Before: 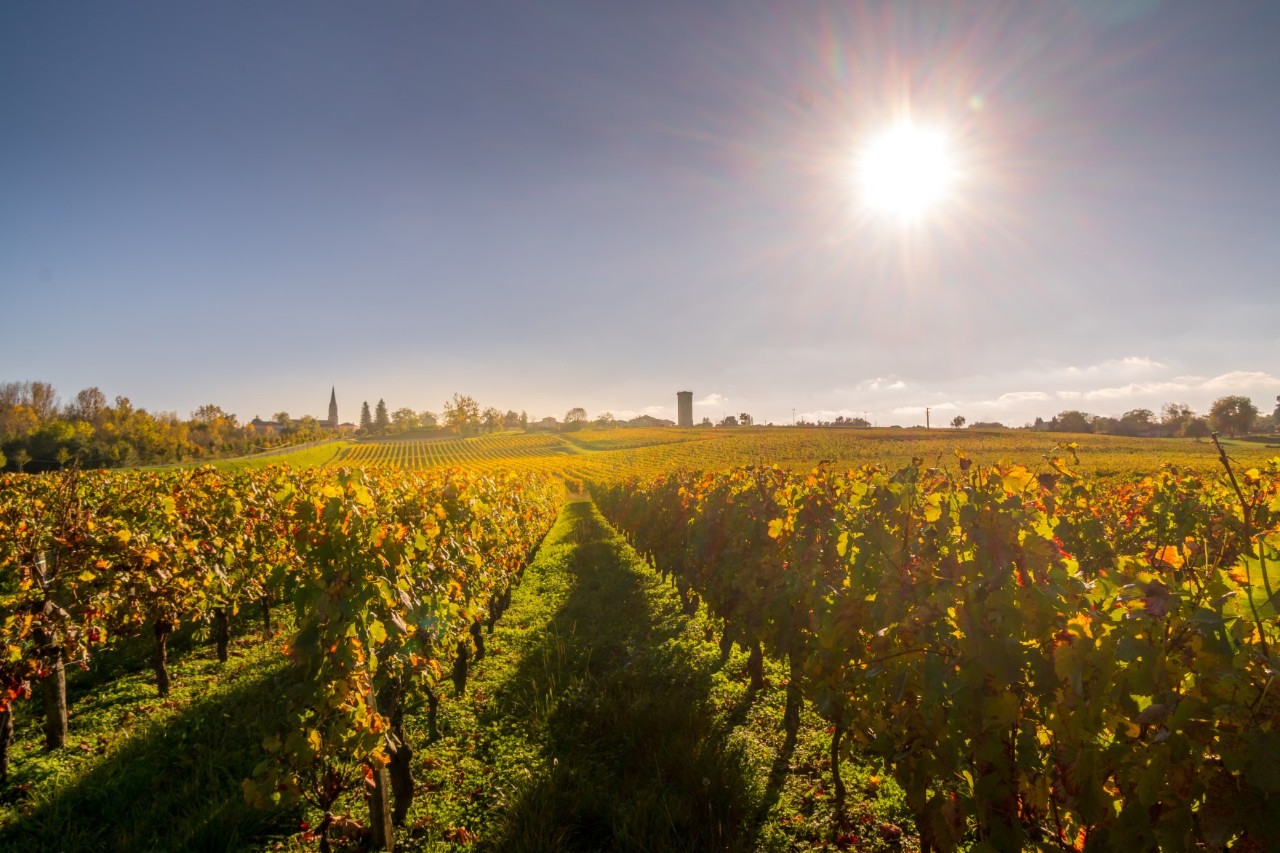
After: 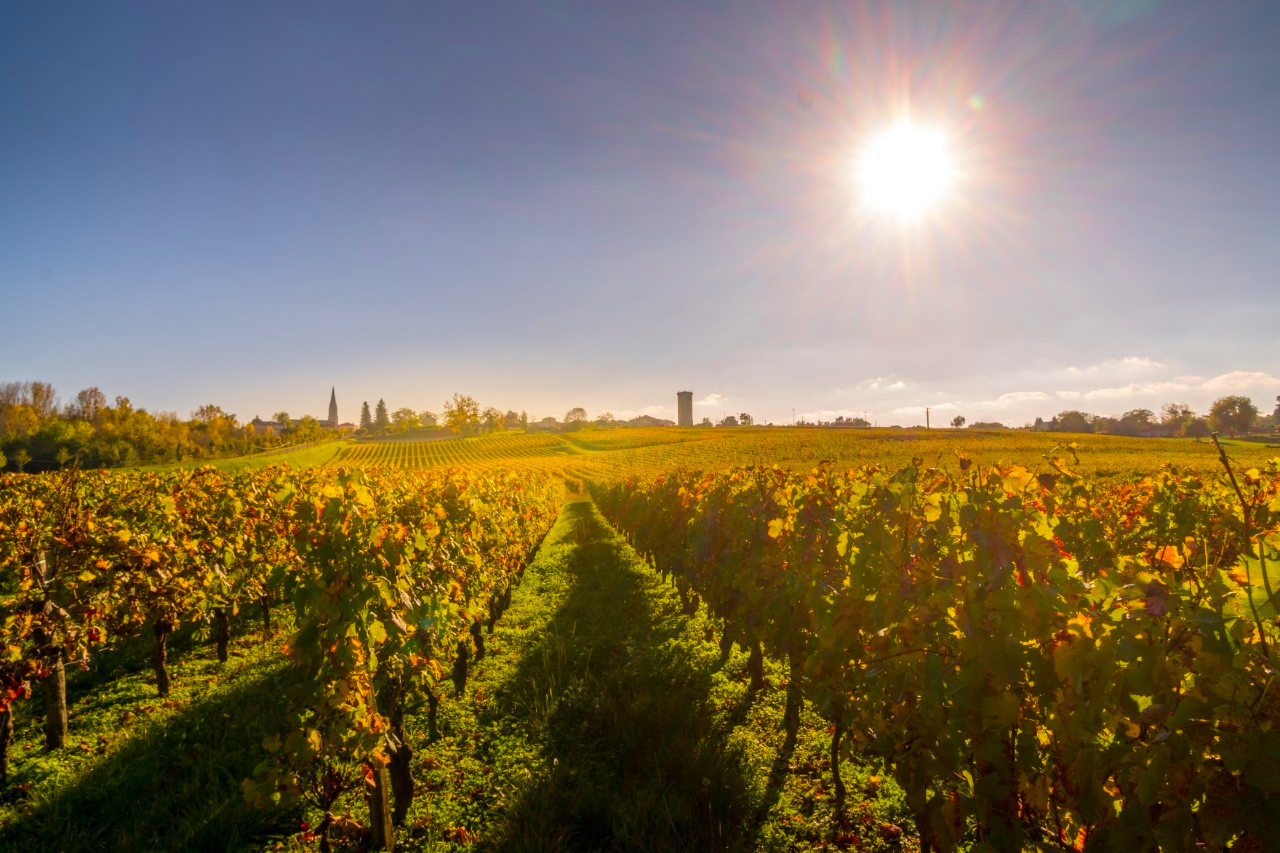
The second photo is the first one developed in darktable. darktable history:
color balance rgb: perceptual saturation grading › global saturation 25.283%, global vibrance 18.491%
